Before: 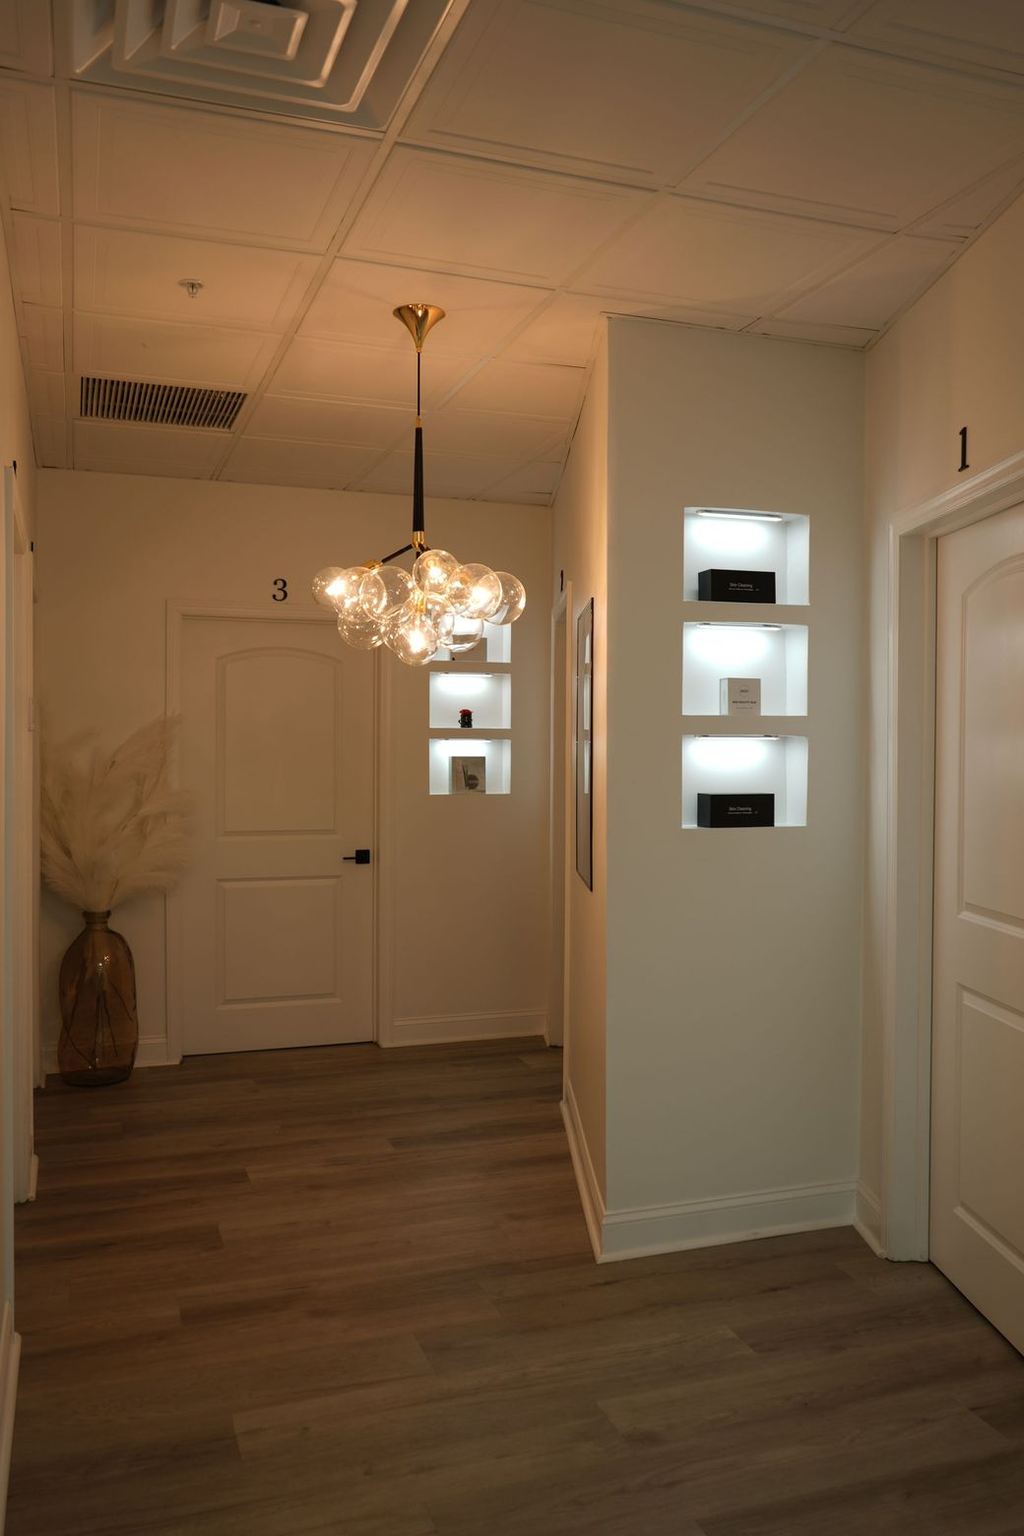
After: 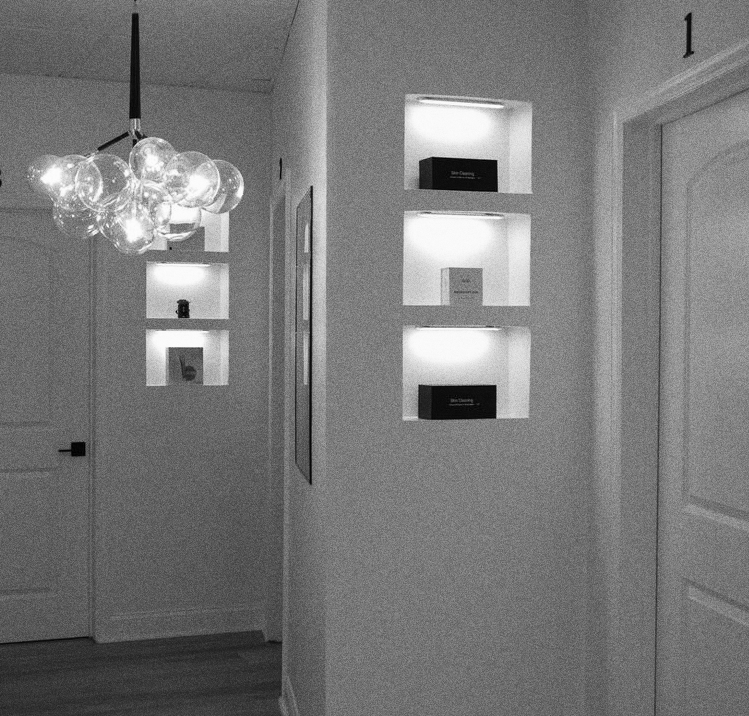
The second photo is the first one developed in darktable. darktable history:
monochrome: a 32, b 64, size 2.3
crop and rotate: left 27.938%, top 27.046%, bottom 27.046%
color balance: on, module defaults
grain: coarseness 0.09 ISO, strength 40%
